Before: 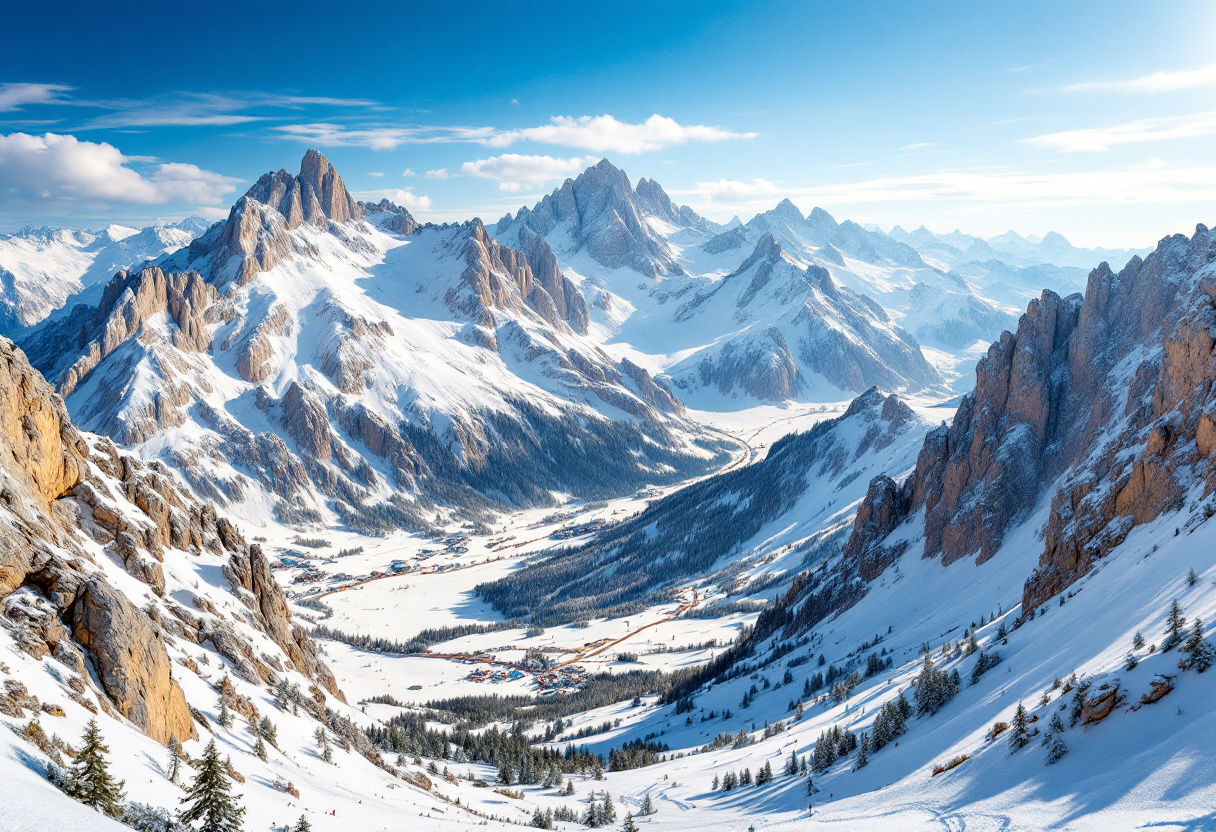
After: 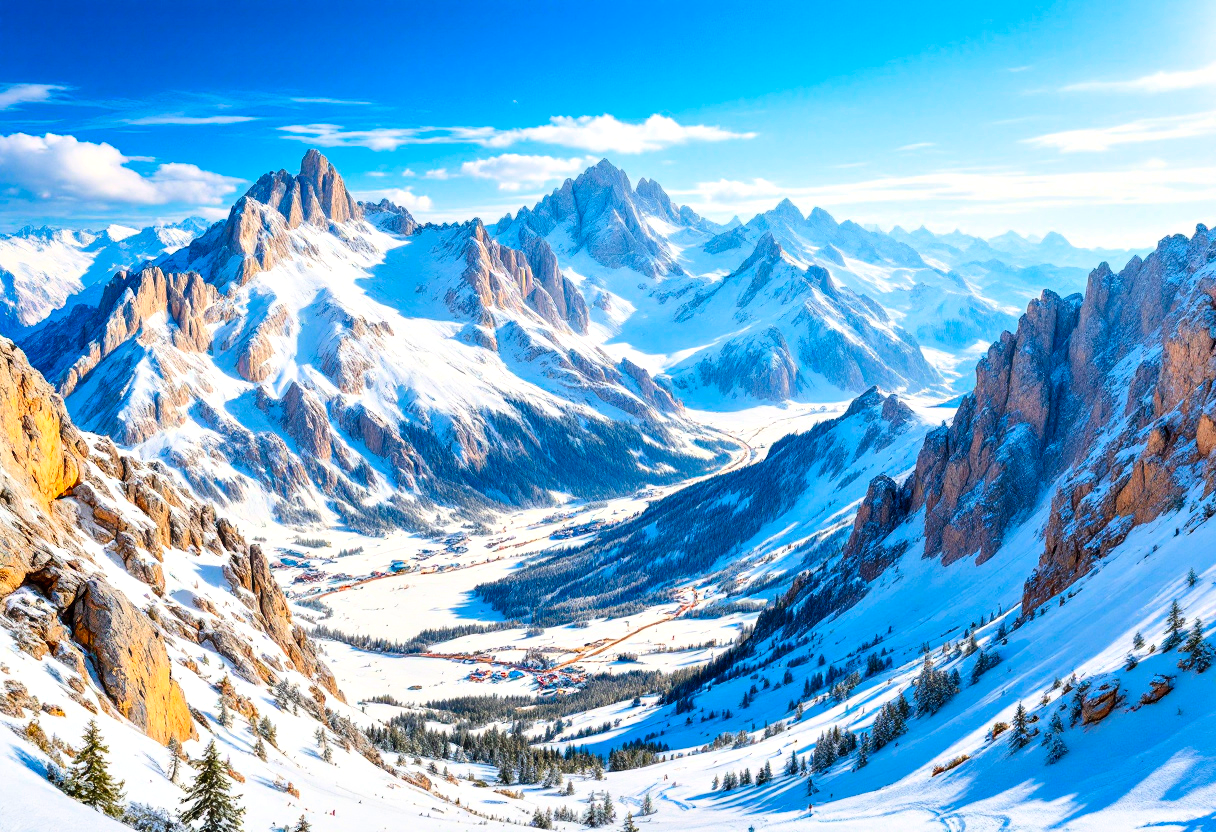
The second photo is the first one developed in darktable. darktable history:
contrast brightness saturation: contrast 0.2, brightness 0.2, saturation 0.8
color zones: curves: ch0 [(0, 0.5) (0.143, 0.5) (0.286, 0.5) (0.429, 0.495) (0.571, 0.437) (0.714, 0.44) (0.857, 0.496) (1, 0.5)]
local contrast: mode bilateral grid, contrast 30, coarseness 25, midtone range 0.2
